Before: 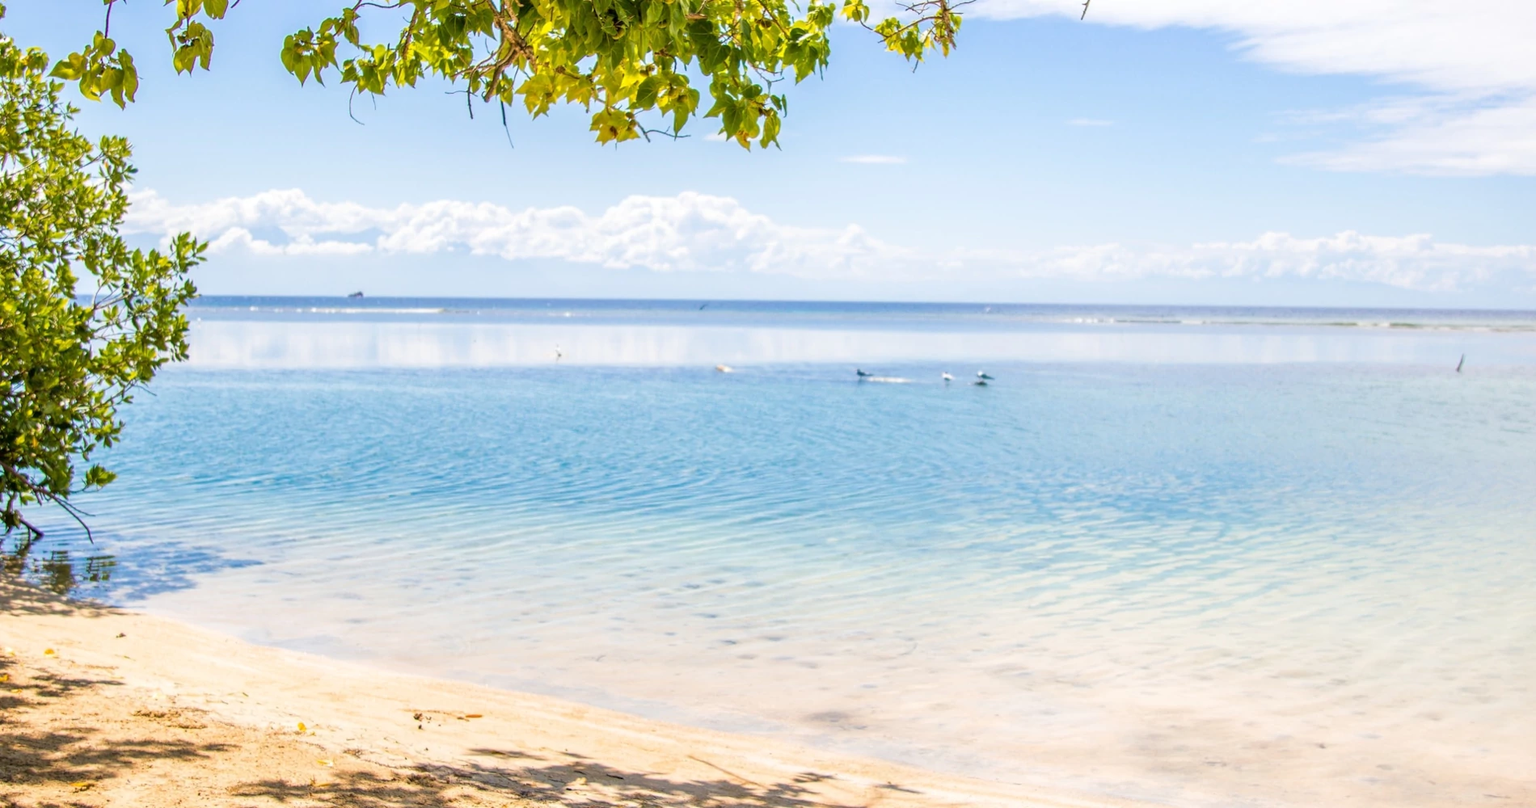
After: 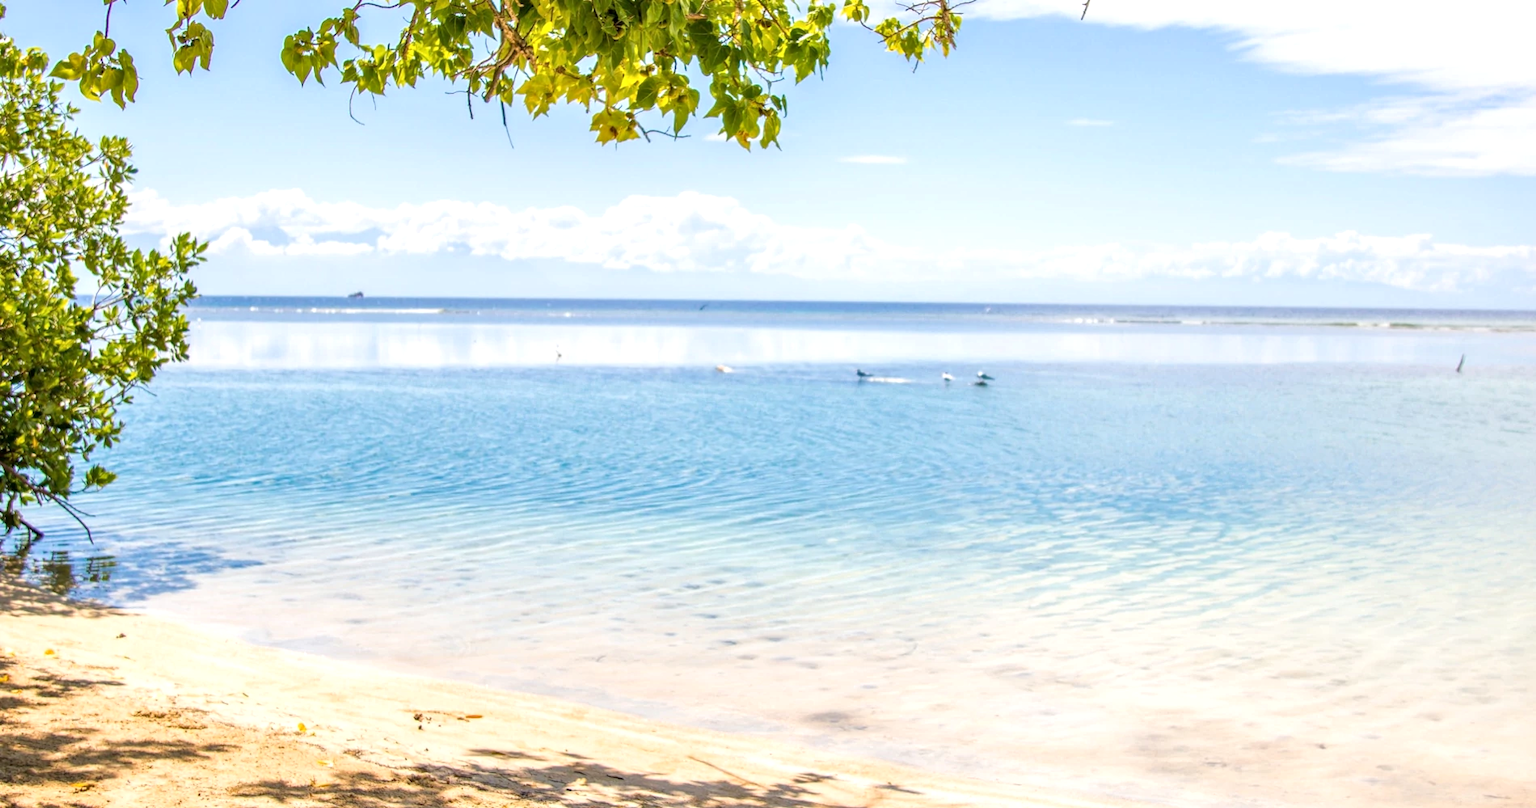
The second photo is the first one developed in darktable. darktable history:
tone equalizer: on, module defaults
local contrast: mode bilateral grid, contrast 19, coarseness 51, detail 119%, midtone range 0.2
exposure: exposure 0.203 EV, compensate highlight preservation false
